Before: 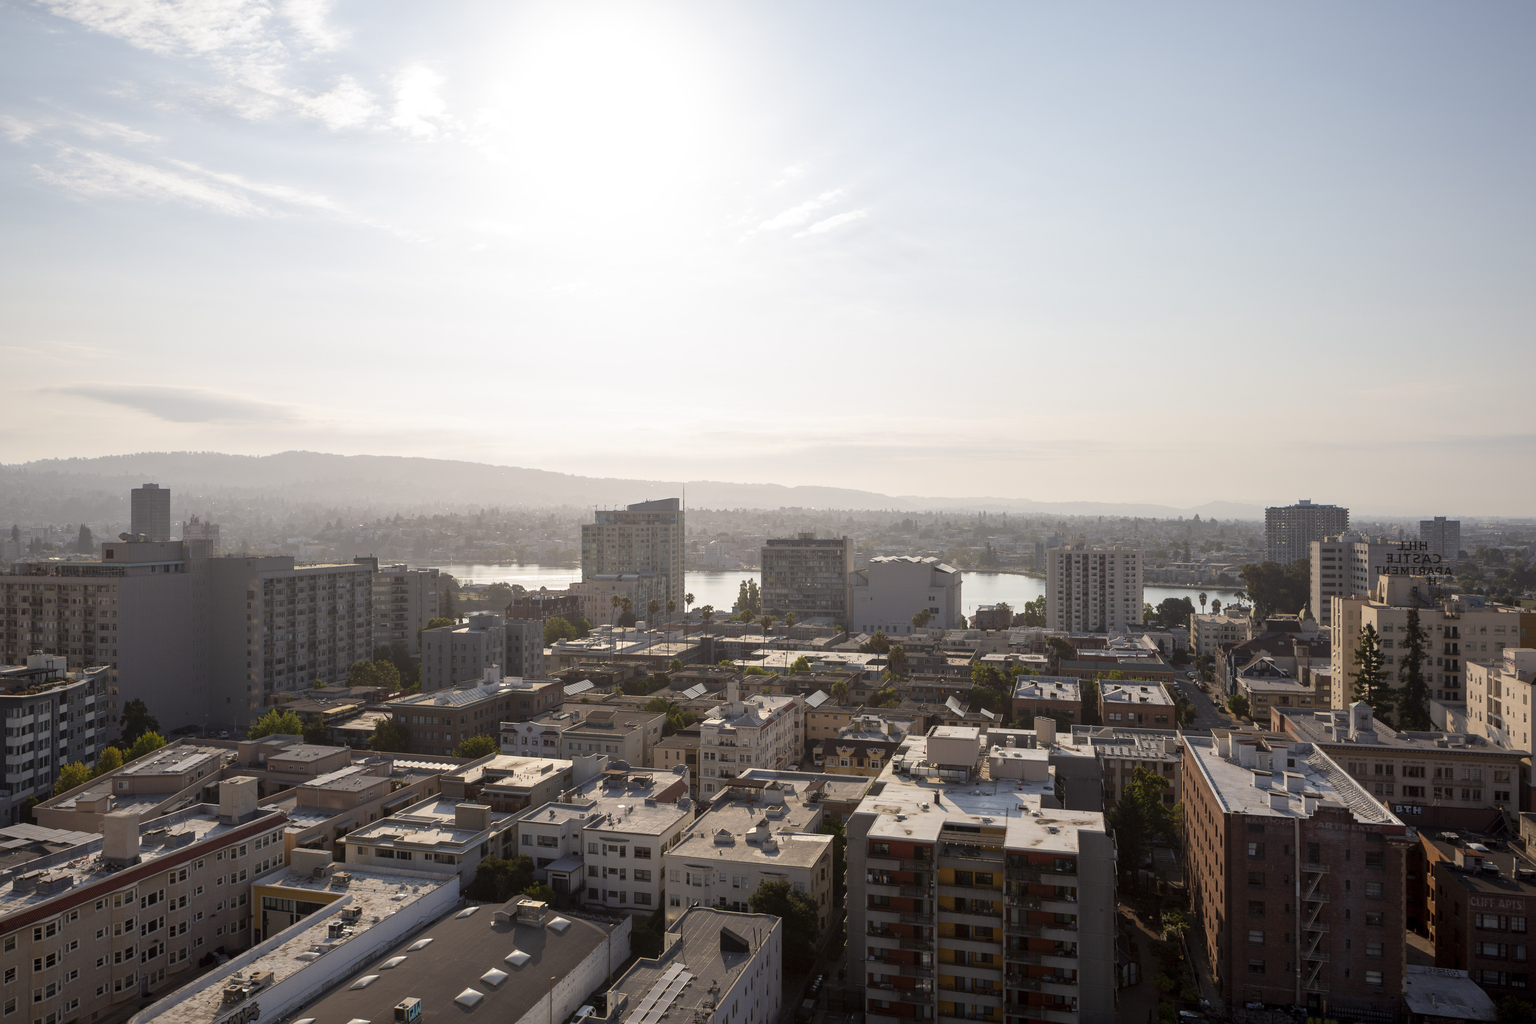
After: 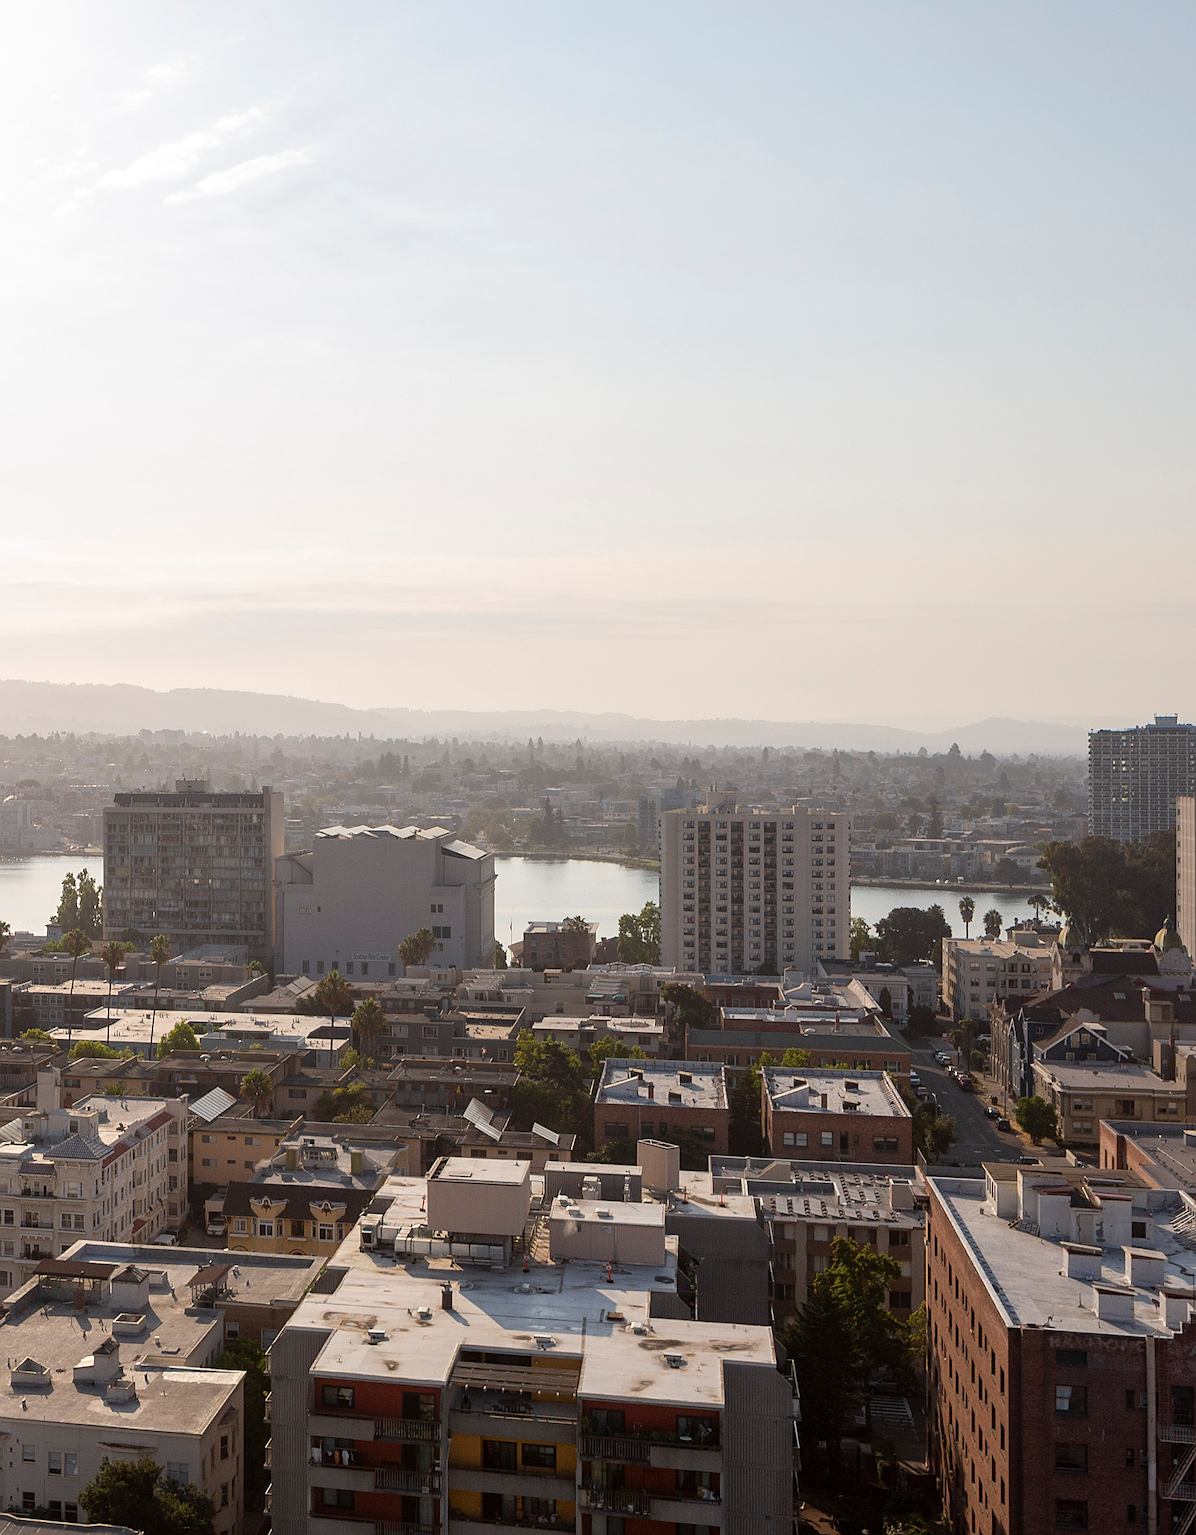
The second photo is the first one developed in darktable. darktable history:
crop: left 46.118%, top 13.06%, right 14.007%, bottom 10.155%
sharpen: on, module defaults
